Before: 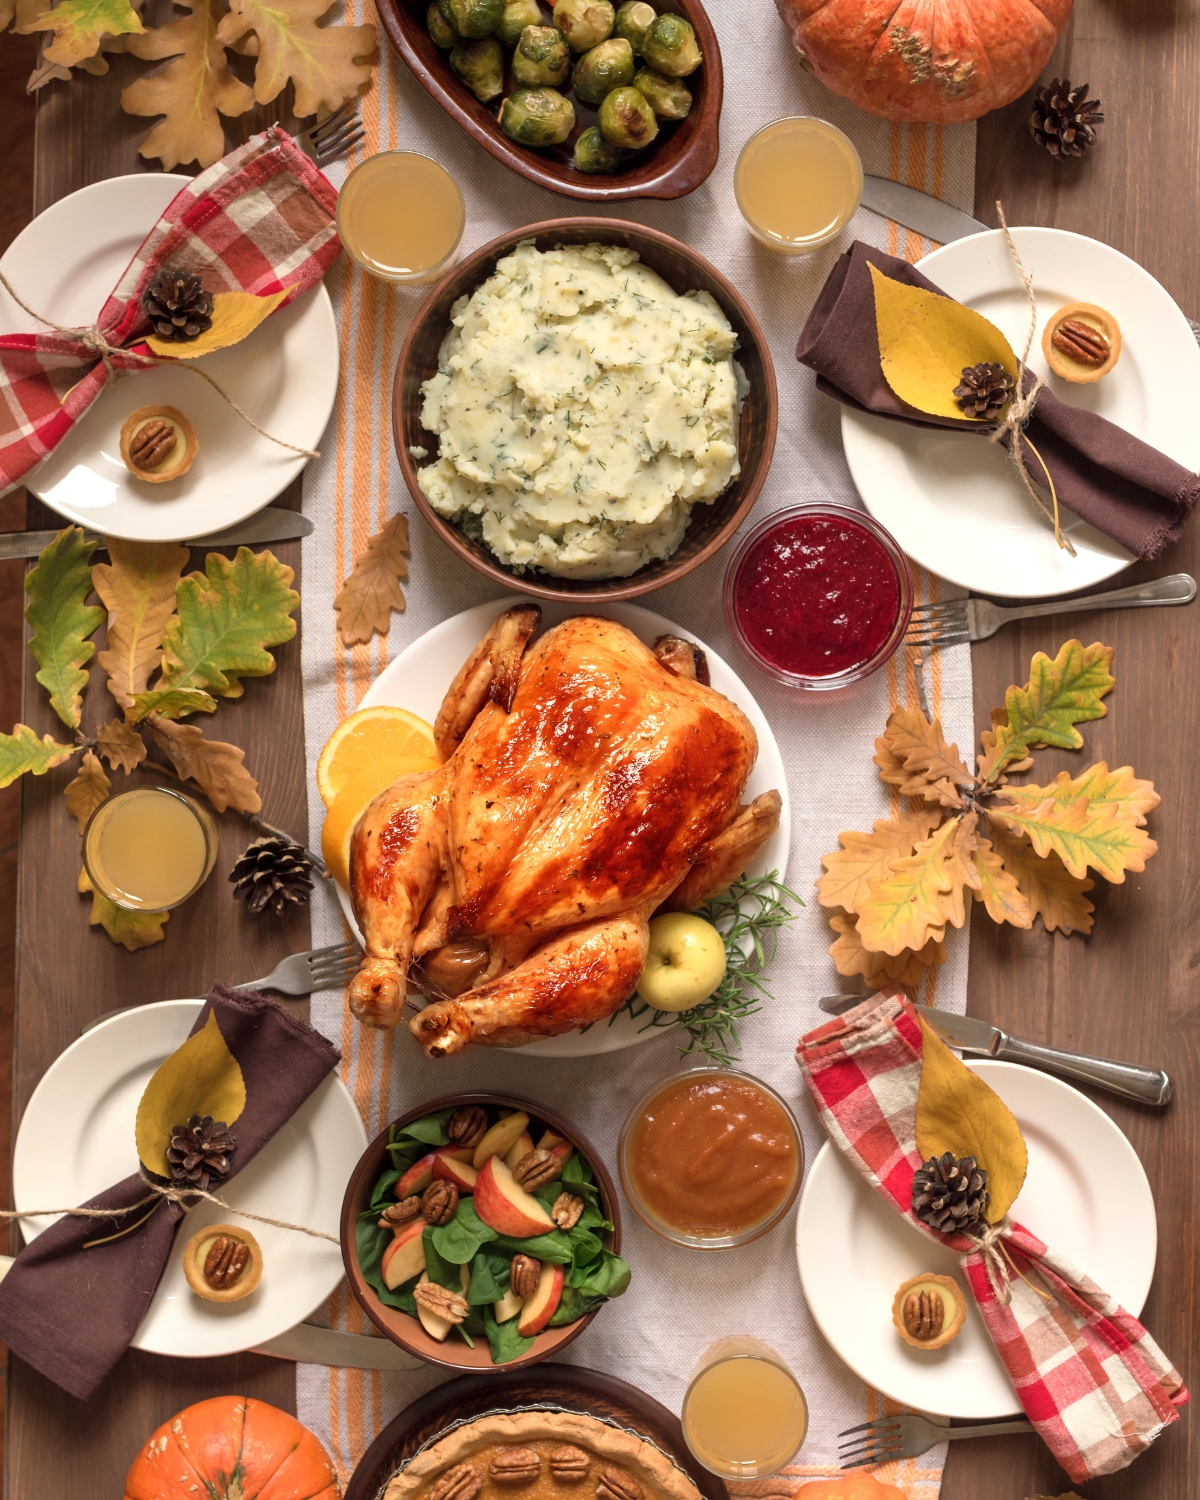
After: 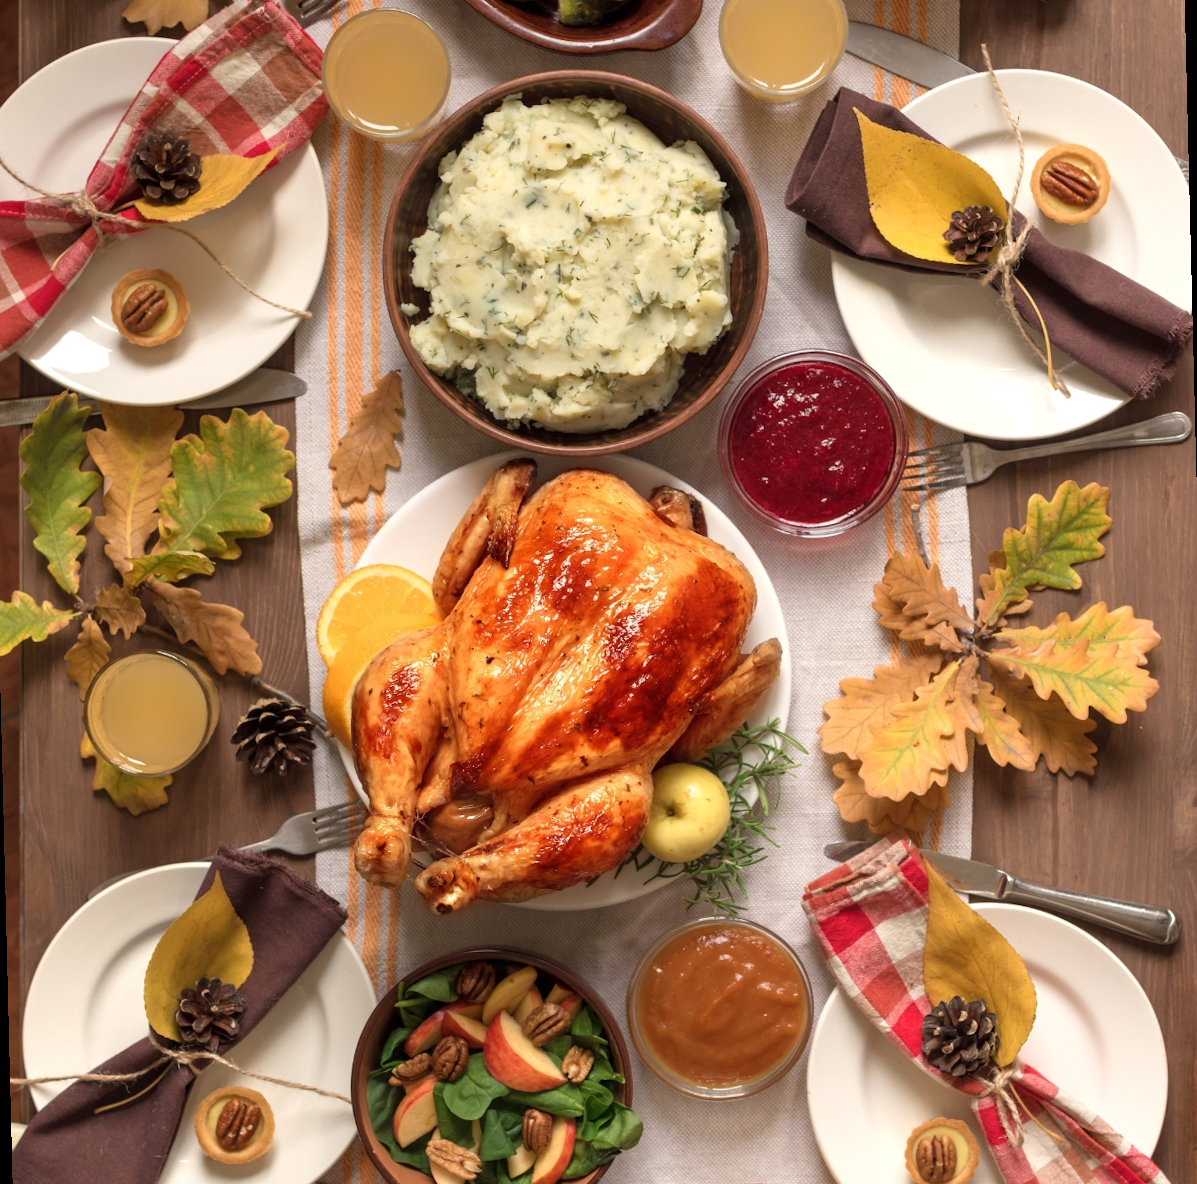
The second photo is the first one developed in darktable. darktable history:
sharpen: radius 2.883, amount 0.868, threshold 47.523
rotate and perspective: rotation -1.42°, crop left 0.016, crop right 0.984, crop top 0.035, crop bottom 0.965
crop: top 7.625%, bottom 8.027%
